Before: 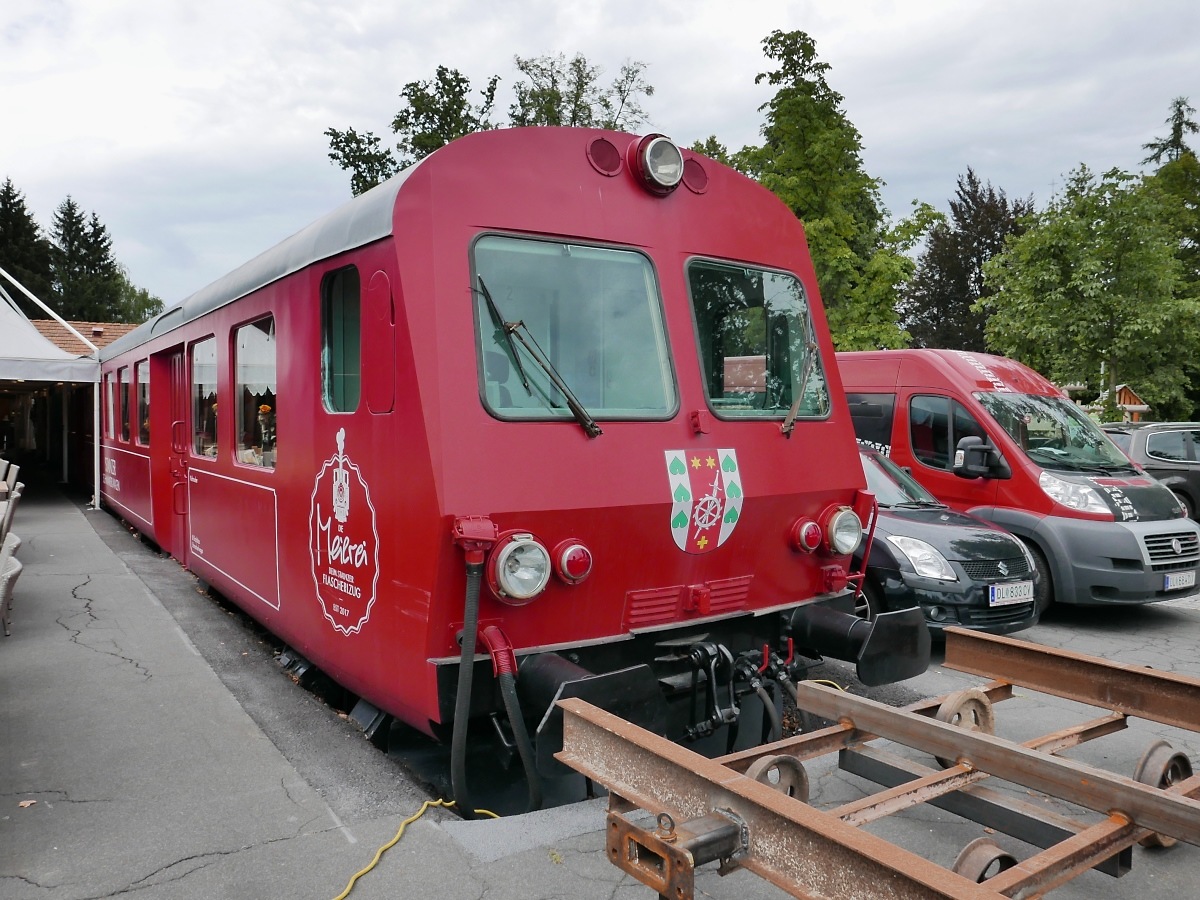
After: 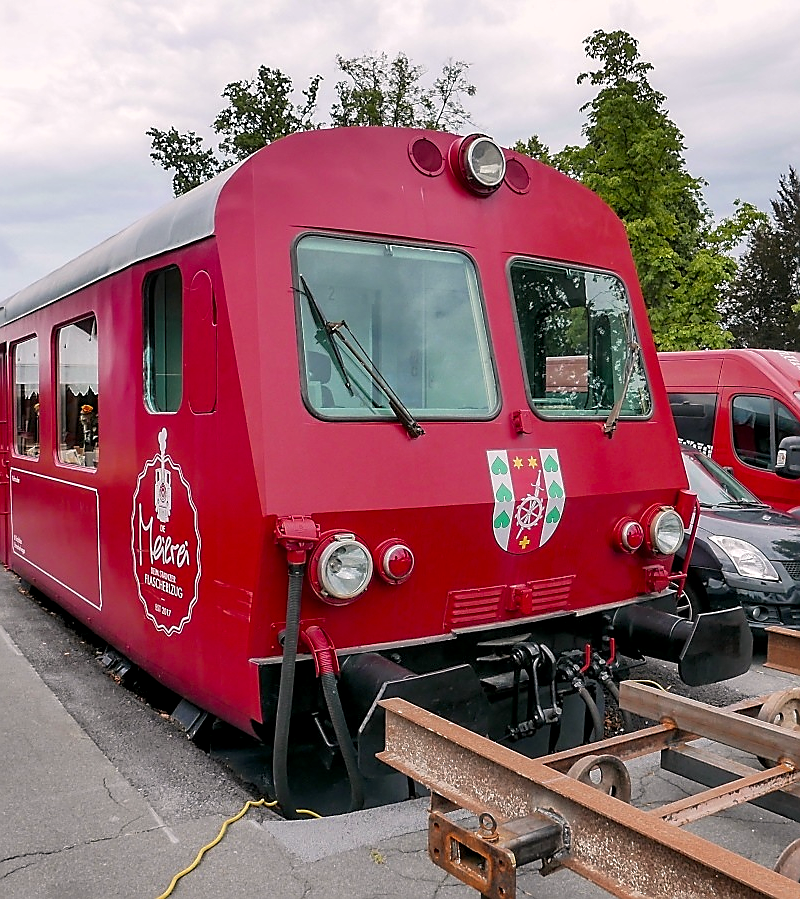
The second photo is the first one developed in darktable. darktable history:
color correction: highlights a* 3.47, highlights b* 1.66, saturation 1.19
sharpen: radius 1.396, amount 1.243, threshold 0.677
crop and rotate: left 14.889%, right 18.388%
local contrast: detail 130%
